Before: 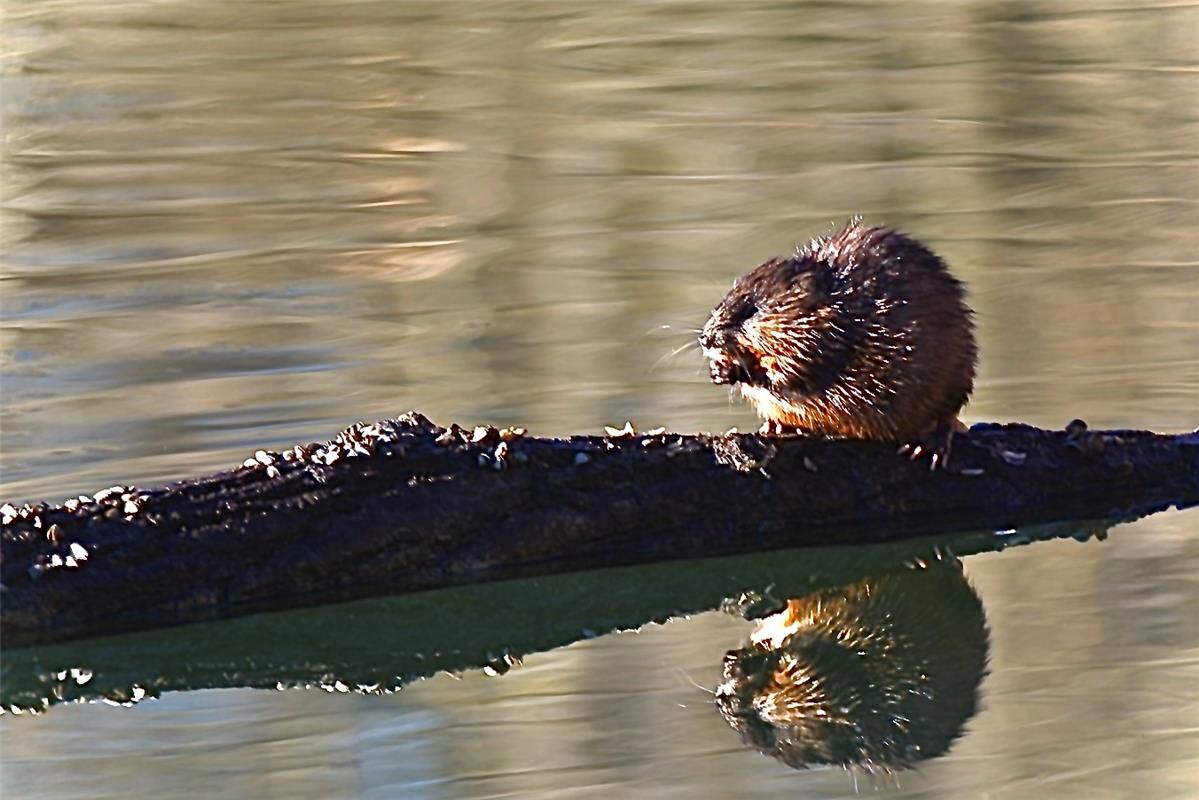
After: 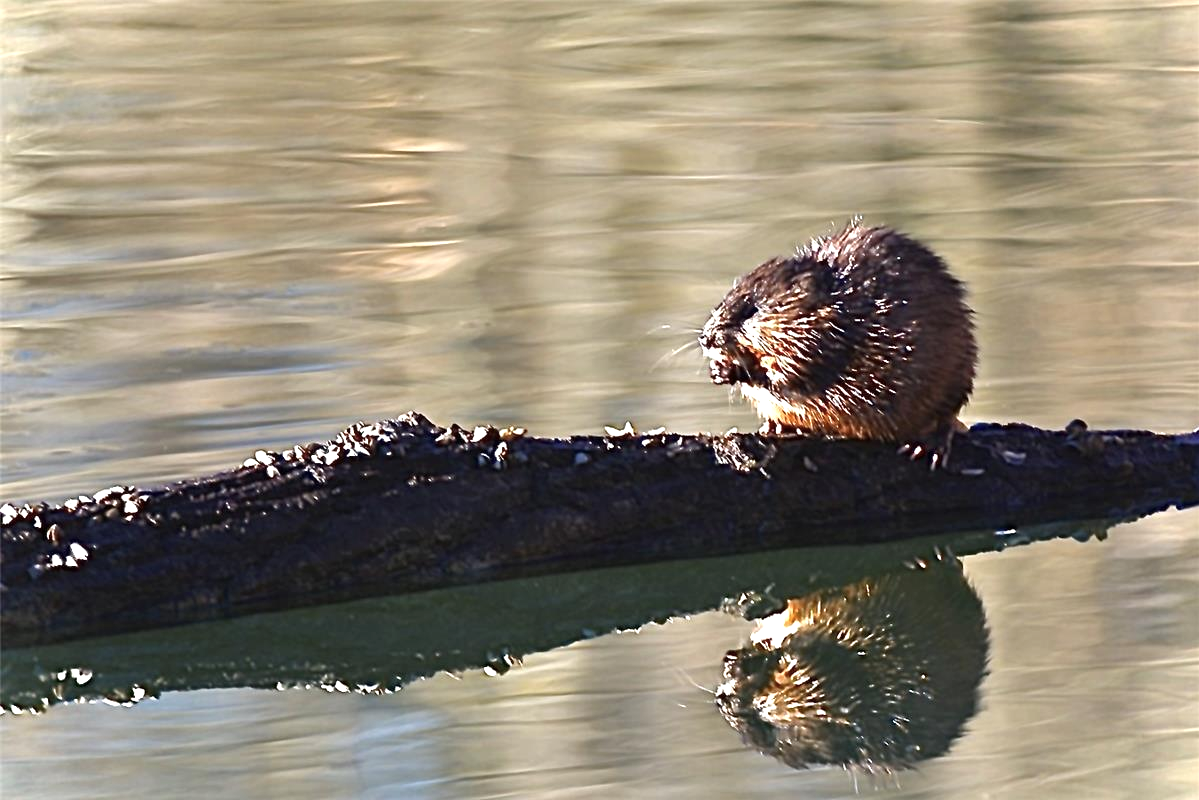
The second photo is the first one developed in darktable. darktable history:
exposure: exposure 0.485 EV, compensate highlight preservation false
color contrast: green-magenta contrast 0.84, blue-yellow contrast 0.86
